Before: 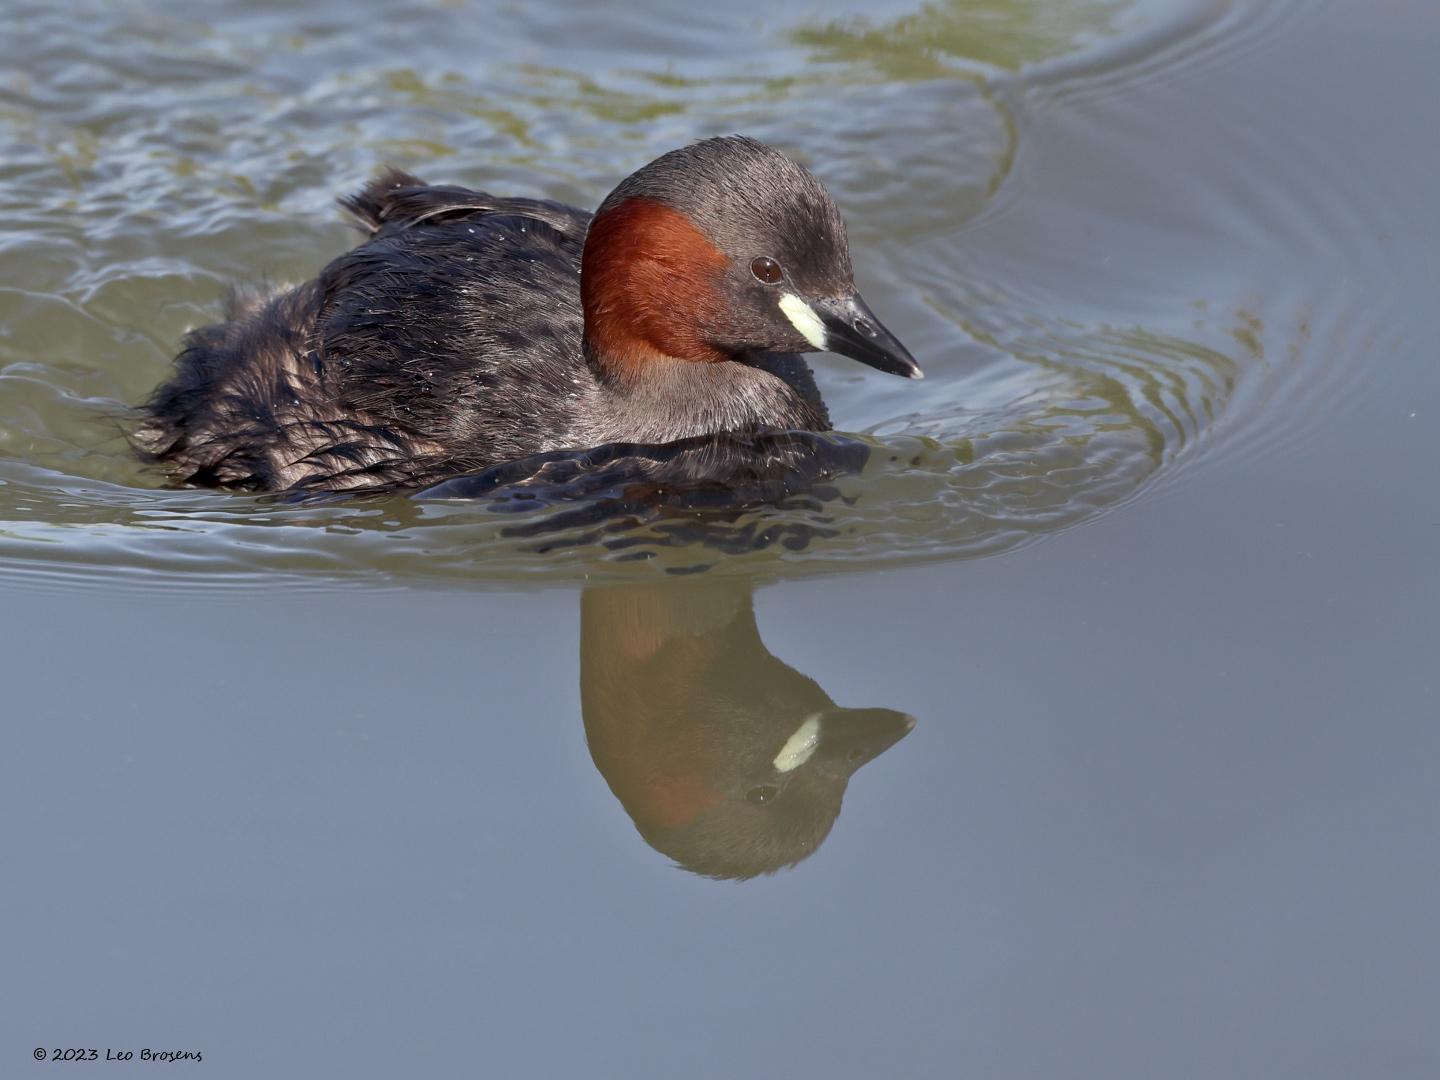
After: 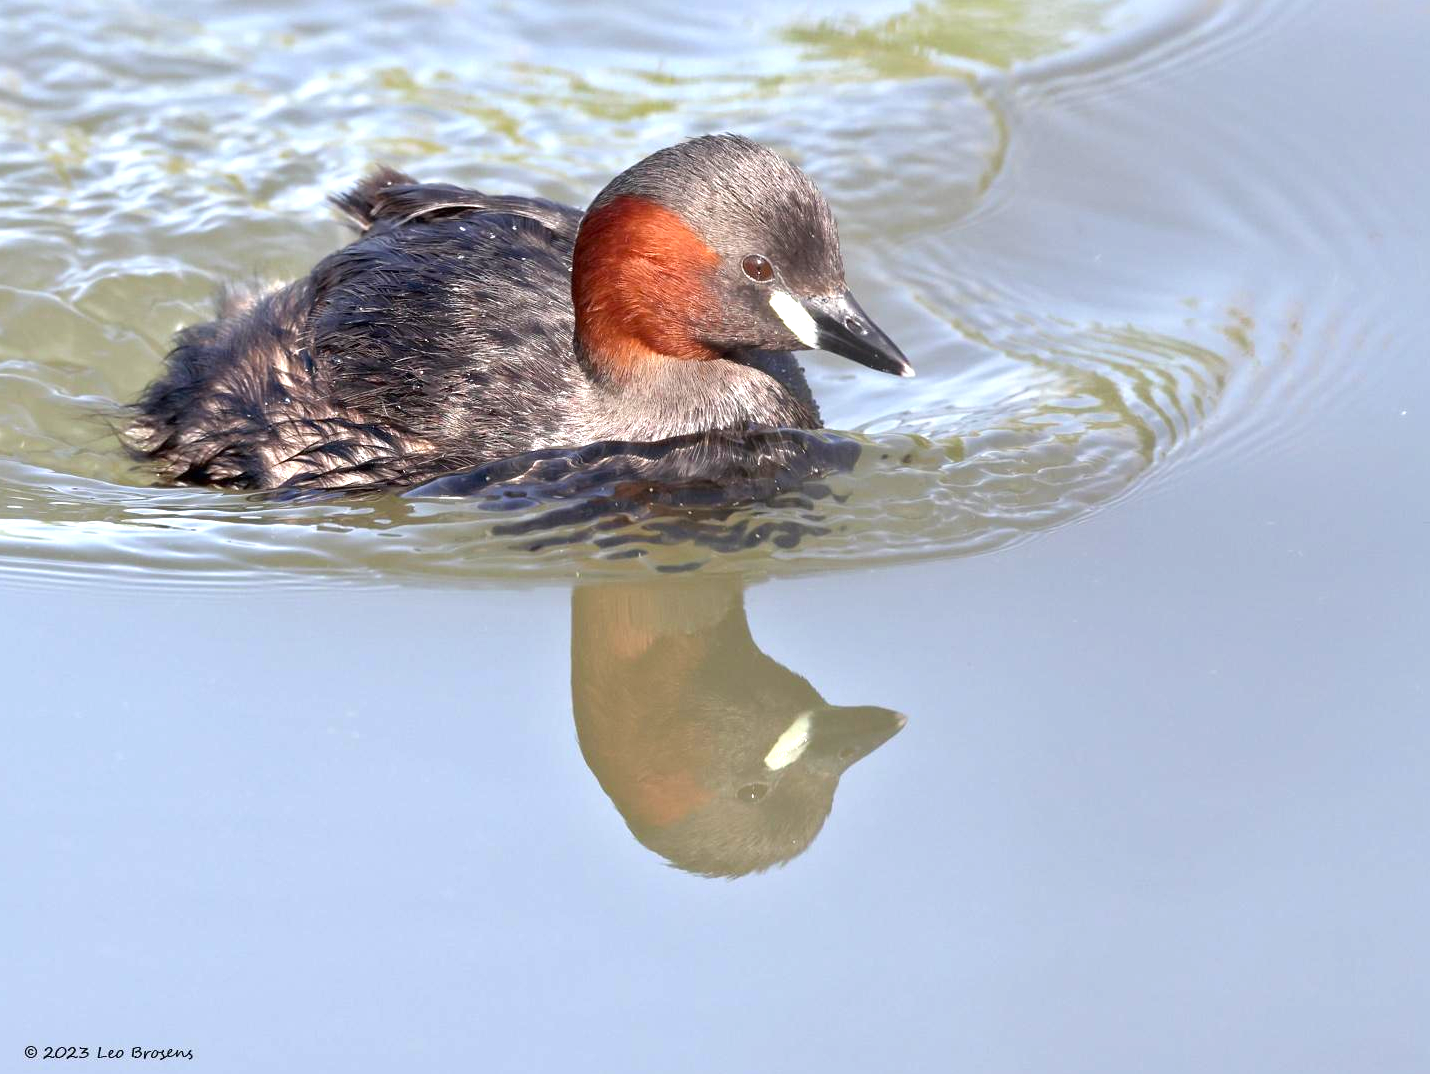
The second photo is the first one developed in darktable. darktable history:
exposure: black level correction 0, exposure 1.344 EV, compensate highlight preservation false
crop and rotate: left 0.644%, top 0.216%, bottom 0.297%
